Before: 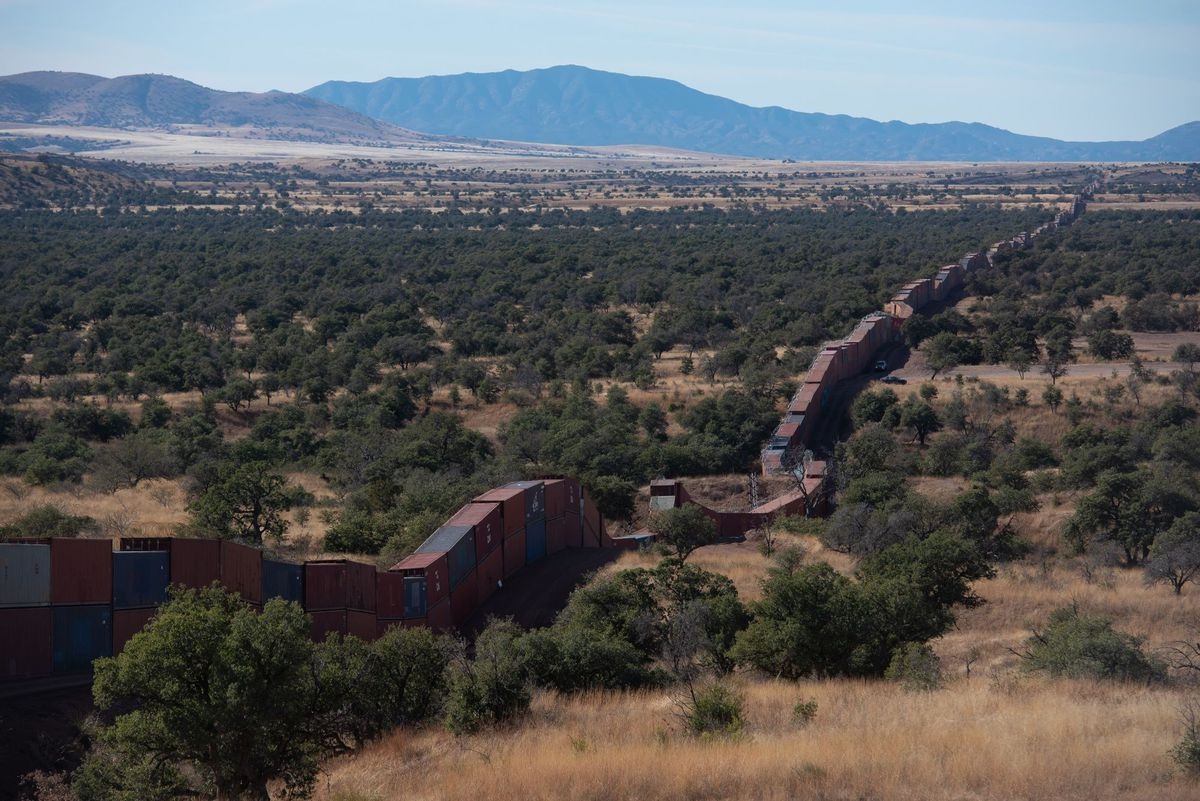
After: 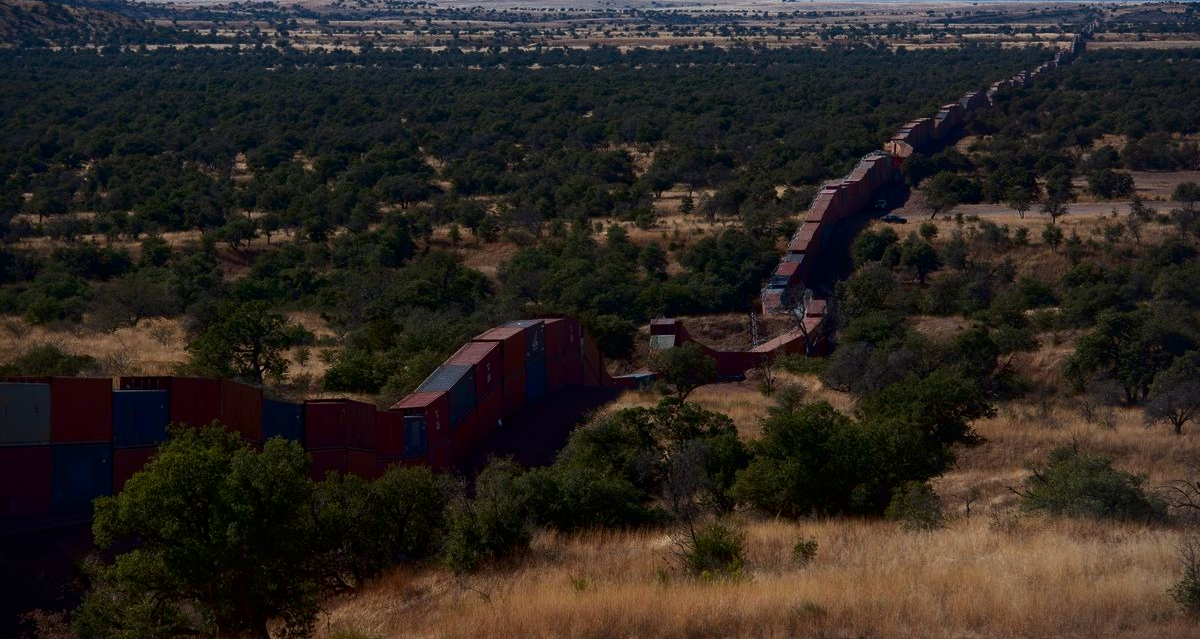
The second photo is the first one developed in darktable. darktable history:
contrast brightness saturation: contrast 0.133, brightness -0.236, saturation 0.145
crop and rotate: top 20.146%
